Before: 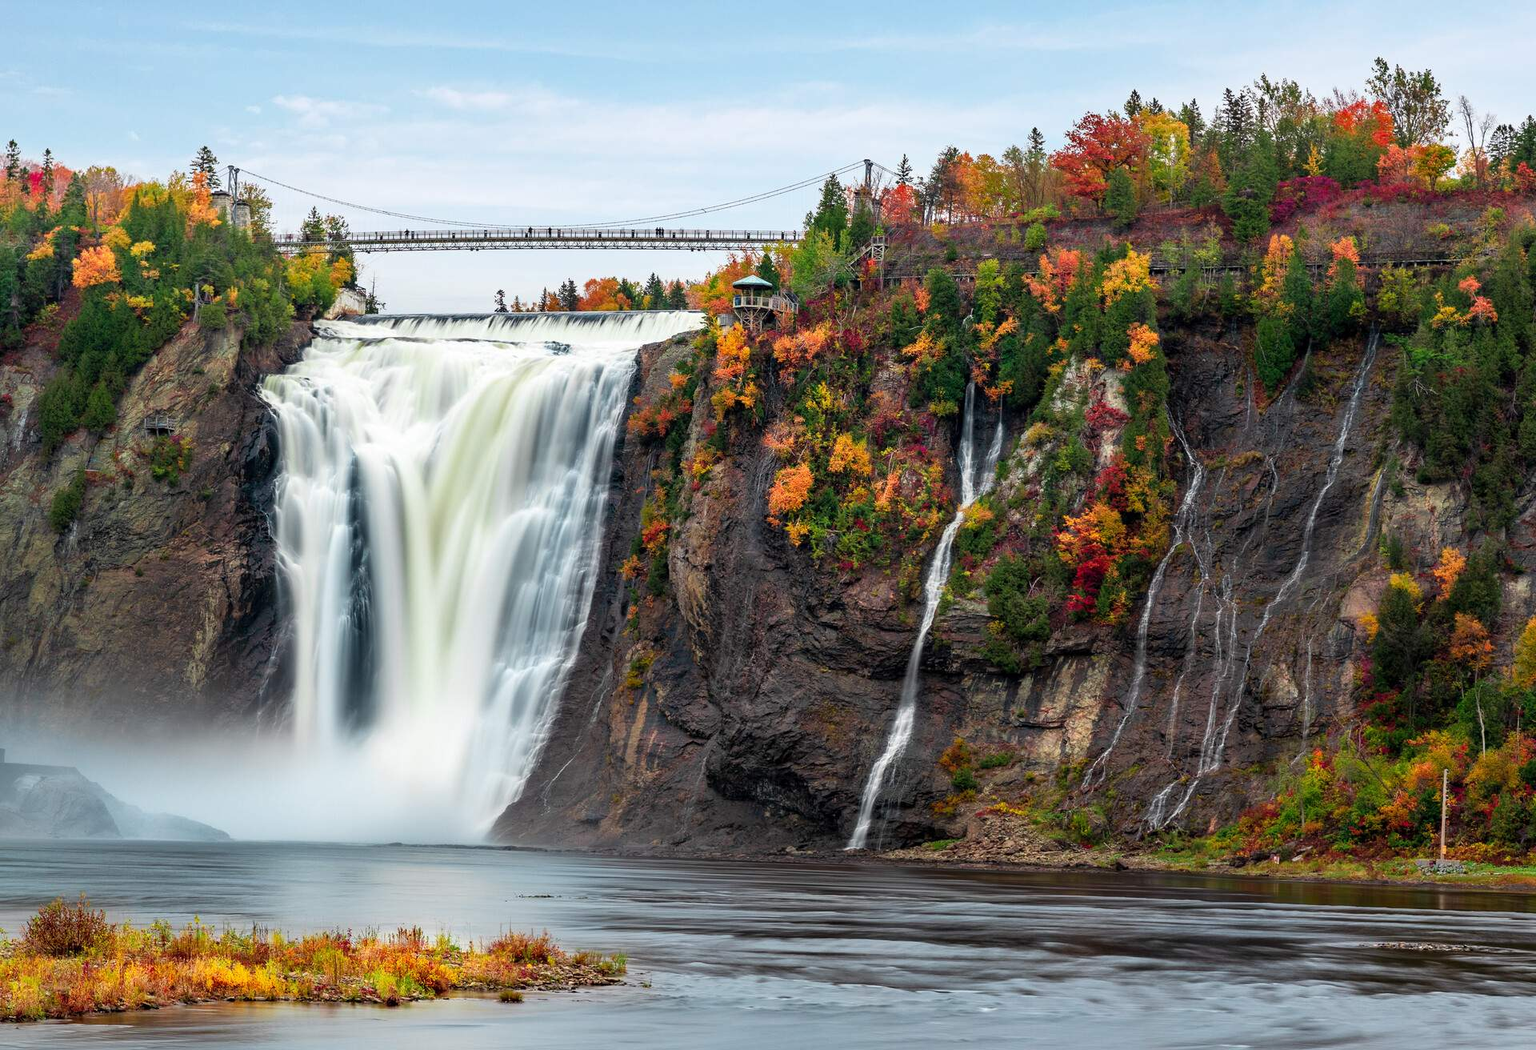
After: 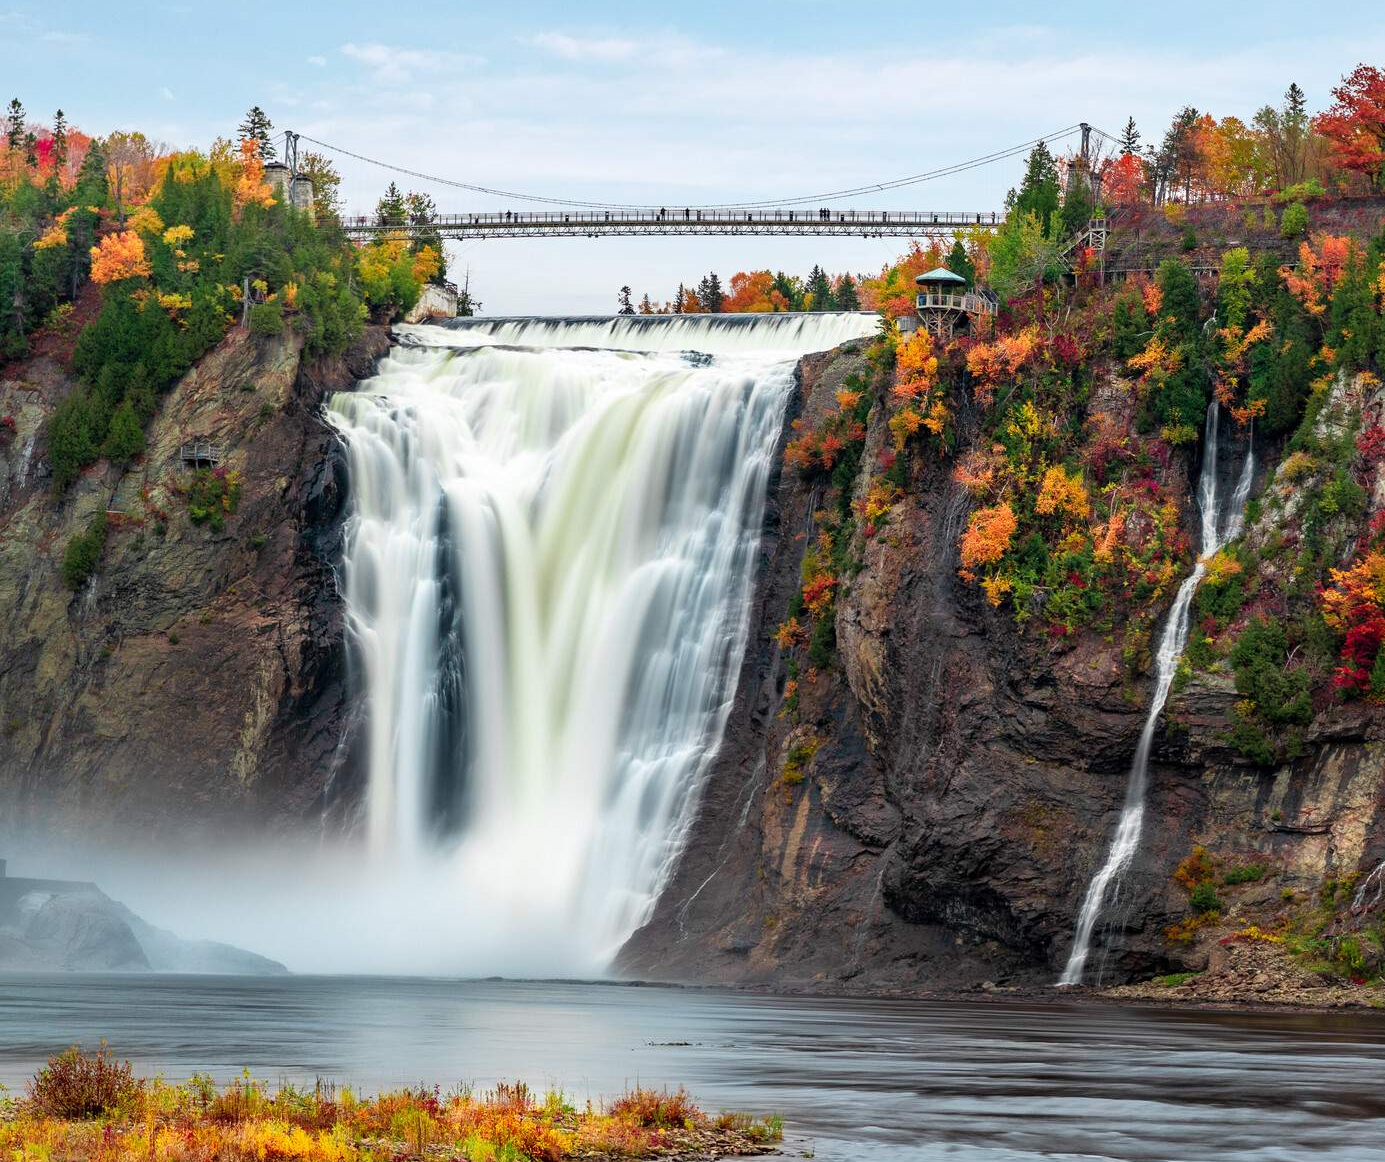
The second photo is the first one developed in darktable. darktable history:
crop: top 5.796%, right 27.836%, bottom 5.616%
